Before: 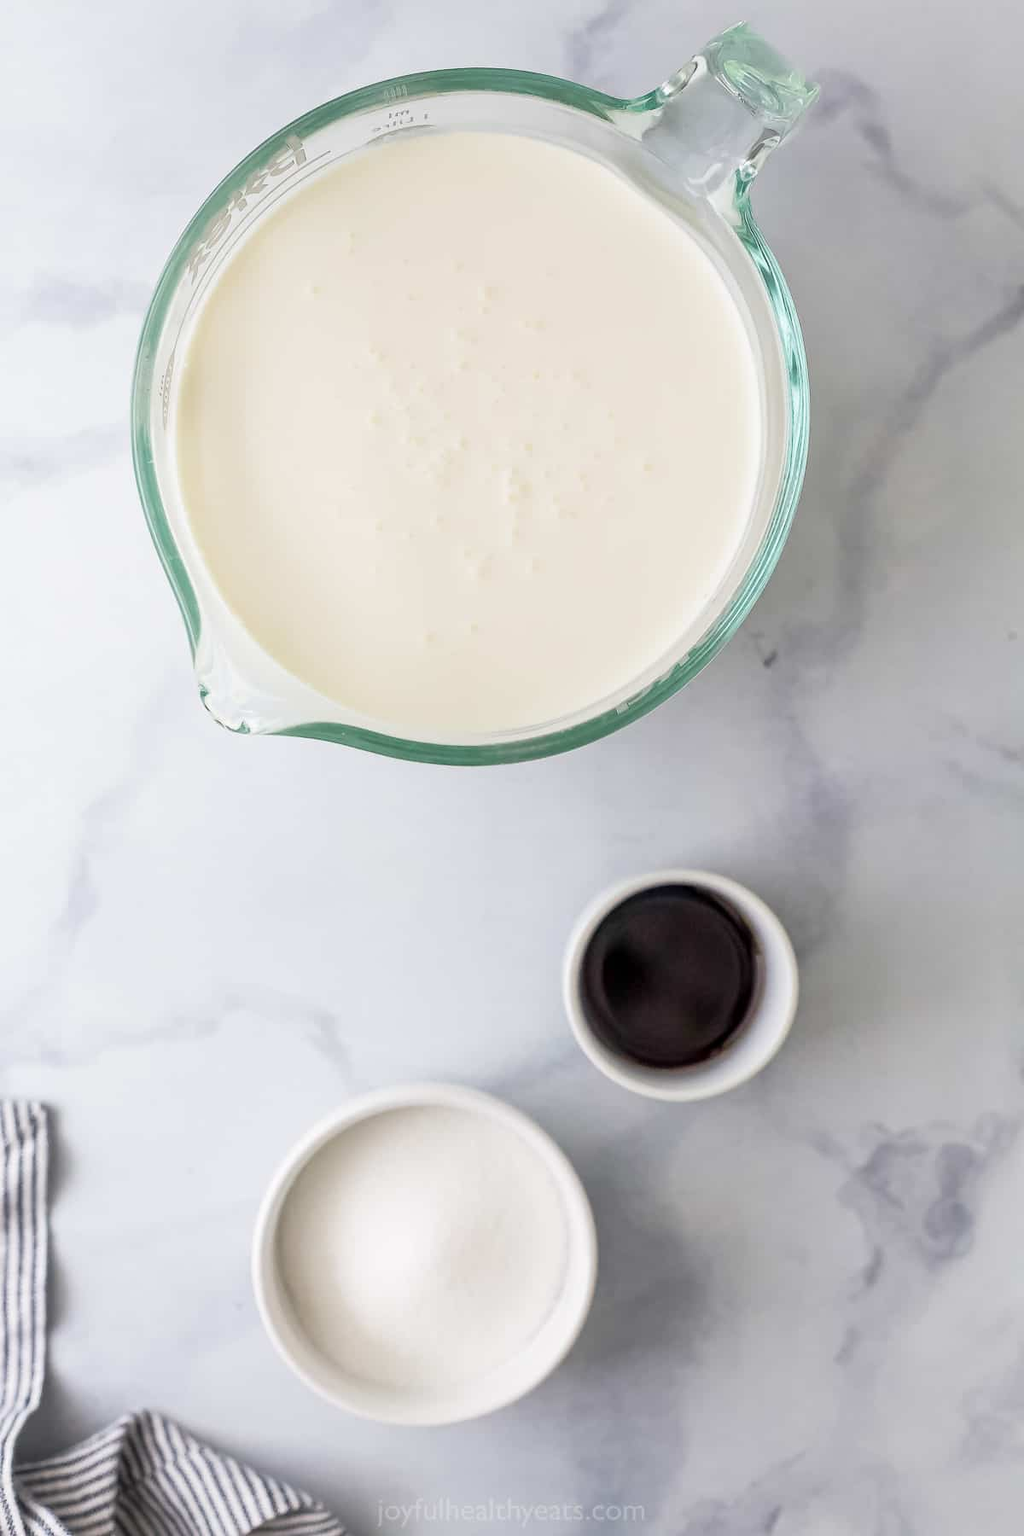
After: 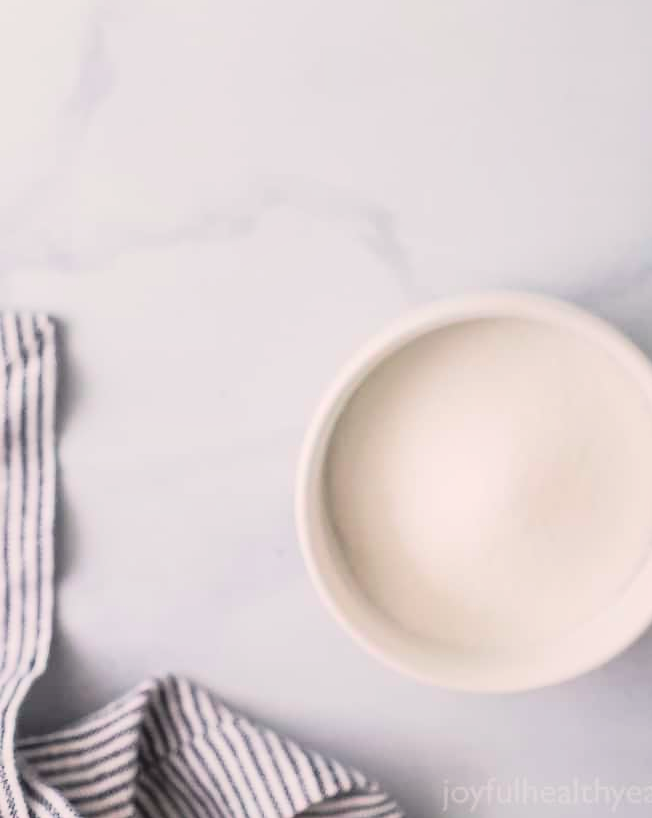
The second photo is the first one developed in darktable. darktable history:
crop and rotate: top 54.377%, right 45.658%, bottom 0.169%
tone curve: curves: ch0 [(0, 0.025) (0.15, 0.143) (0.452, 0.486) (0.751, 0.788) (1, 0.961)]; ch1 [(0, 0) (0.416, 0.4) (0.476, 0.469) (0.497, 0.494) (0.546, 0.571) (0.566, 0.607) (0.62, 0.657) (1, 1)]; ch2 [(0, 0) (0.386, 0.397) (0.505, 0.498) (0.547, 0.546) (0.579, 0.58) (1, 1)], color space Lab, independent channels, preserve colors none
color balance rgb: shadows lift › chroma 1.006%, shadows lift › hue 28.88°, highlights gain › chroma 2.069%, highlights gain › hue 62.72°, perceptual saturation grading › global saturation 0.194%
shadows and highlights: shadows 61.51, white point adjustment 0.47, highlights -33.28, compress 84.27%
